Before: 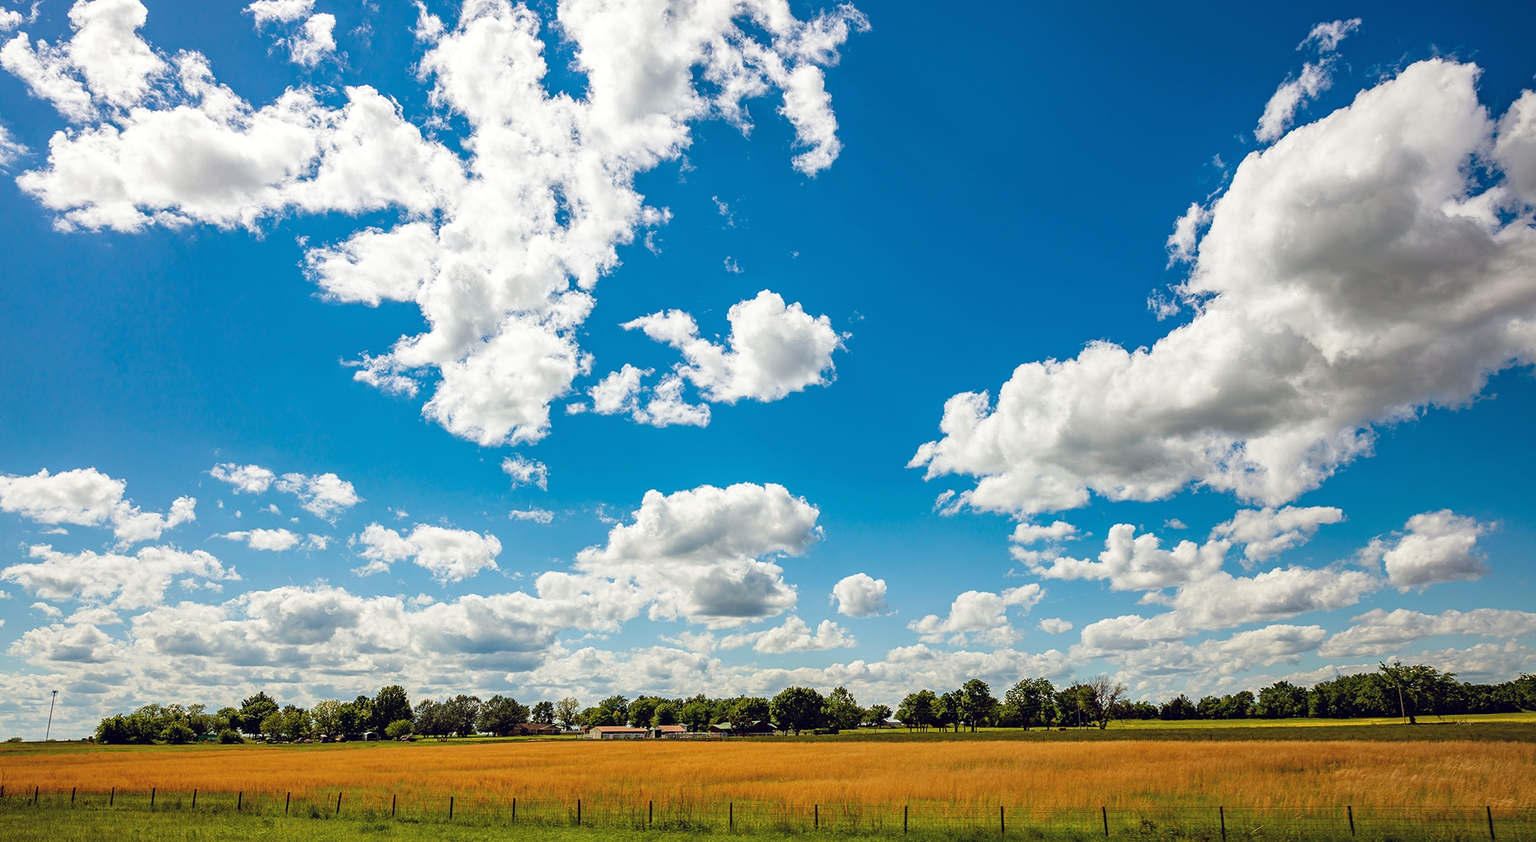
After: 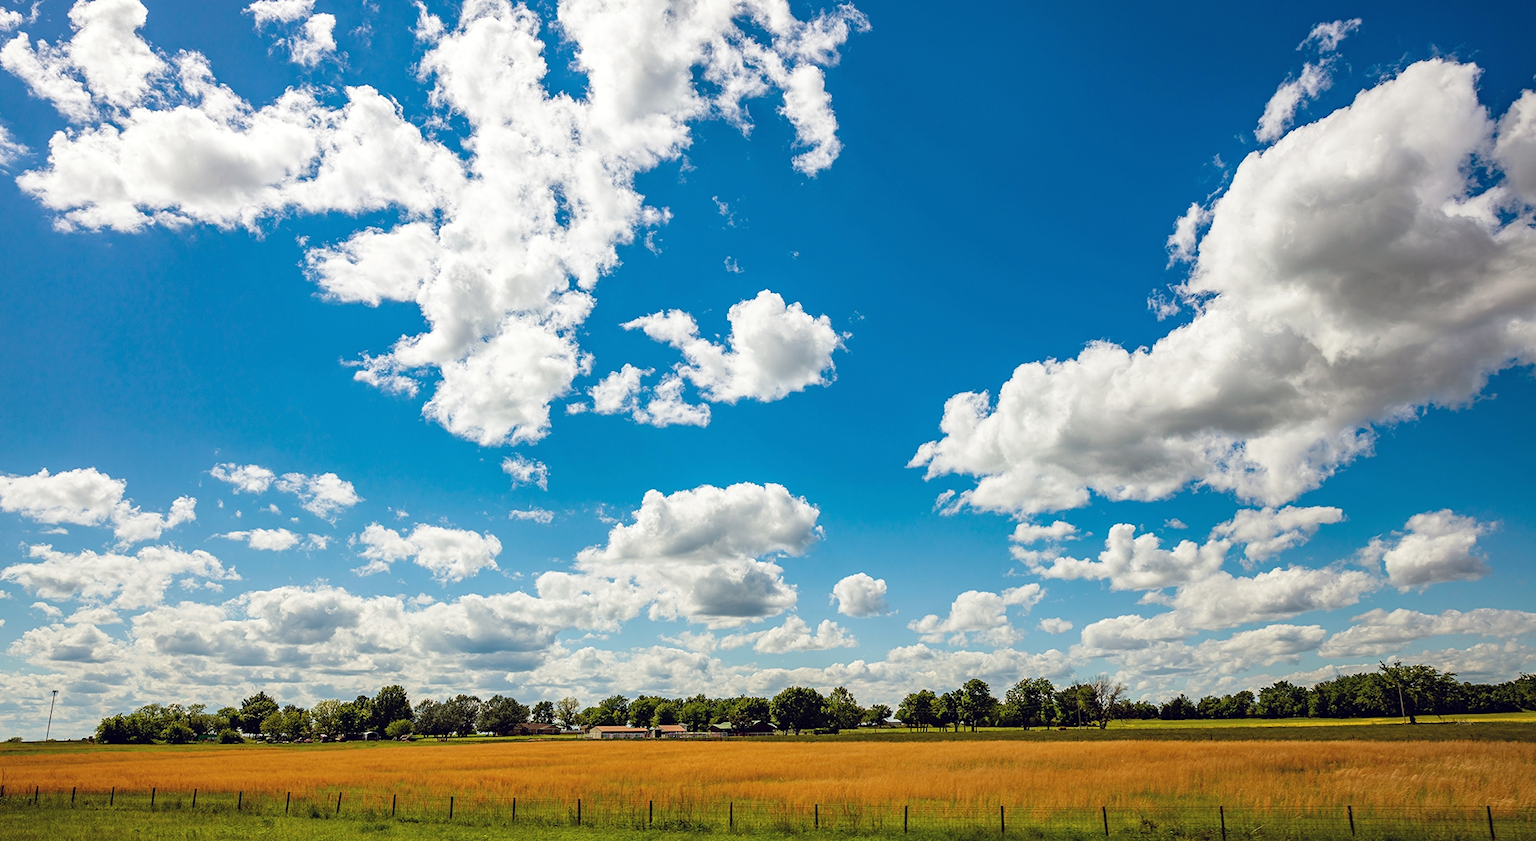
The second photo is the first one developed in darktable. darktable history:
color calibration: illuminant same as pipeline (D50), adaptation XYZ, x 0.346, y 0.358, temperature 5007.52 K, saturation algorithm version 1 (2020)
